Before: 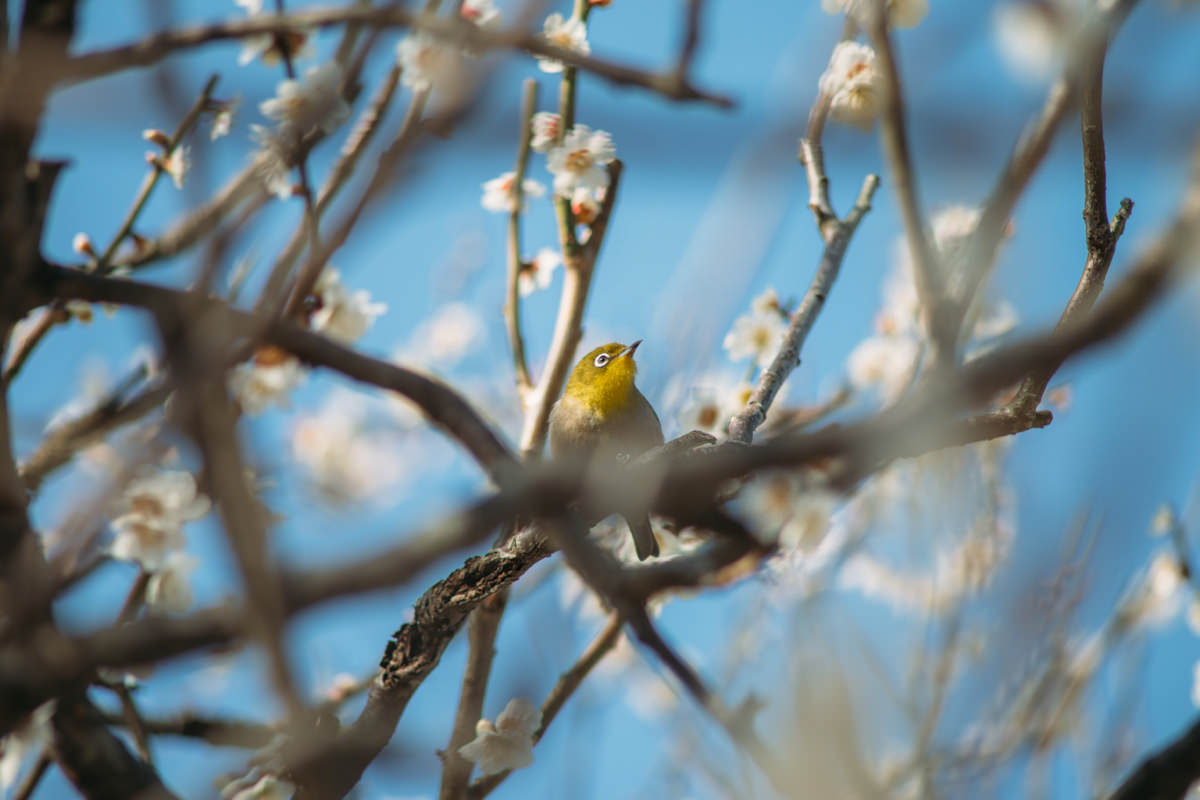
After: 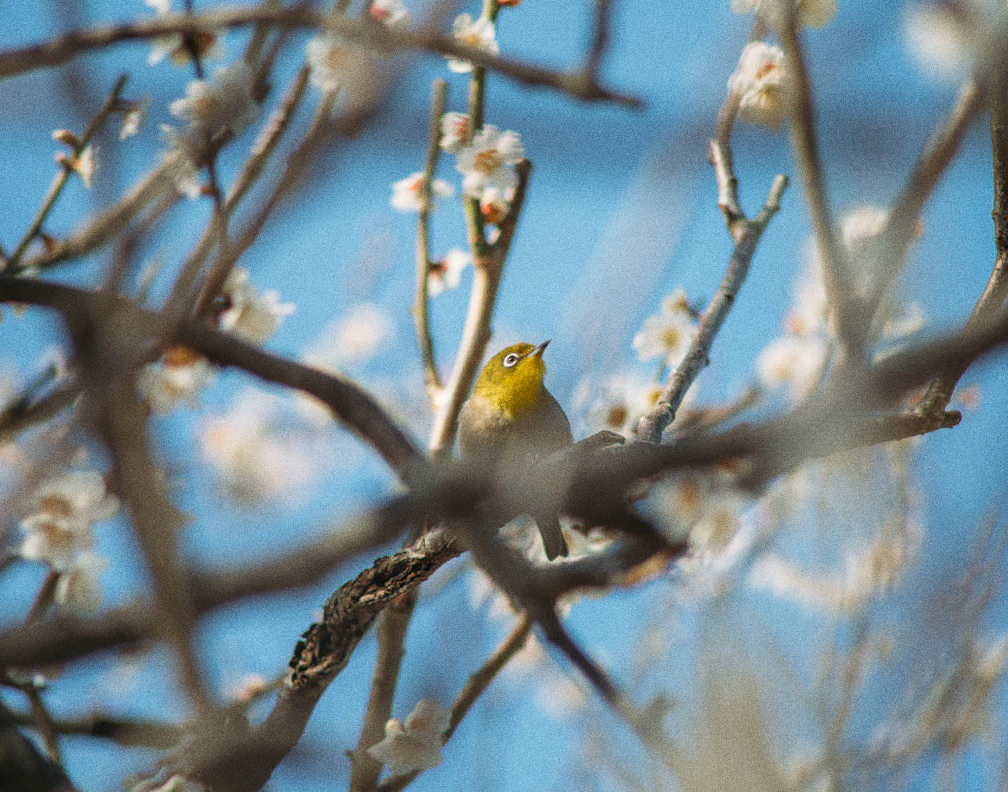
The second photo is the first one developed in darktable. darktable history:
grain: coarseness 8.68 ISO, strength 31.94%
crop: left 7.598%, right 7.873%
